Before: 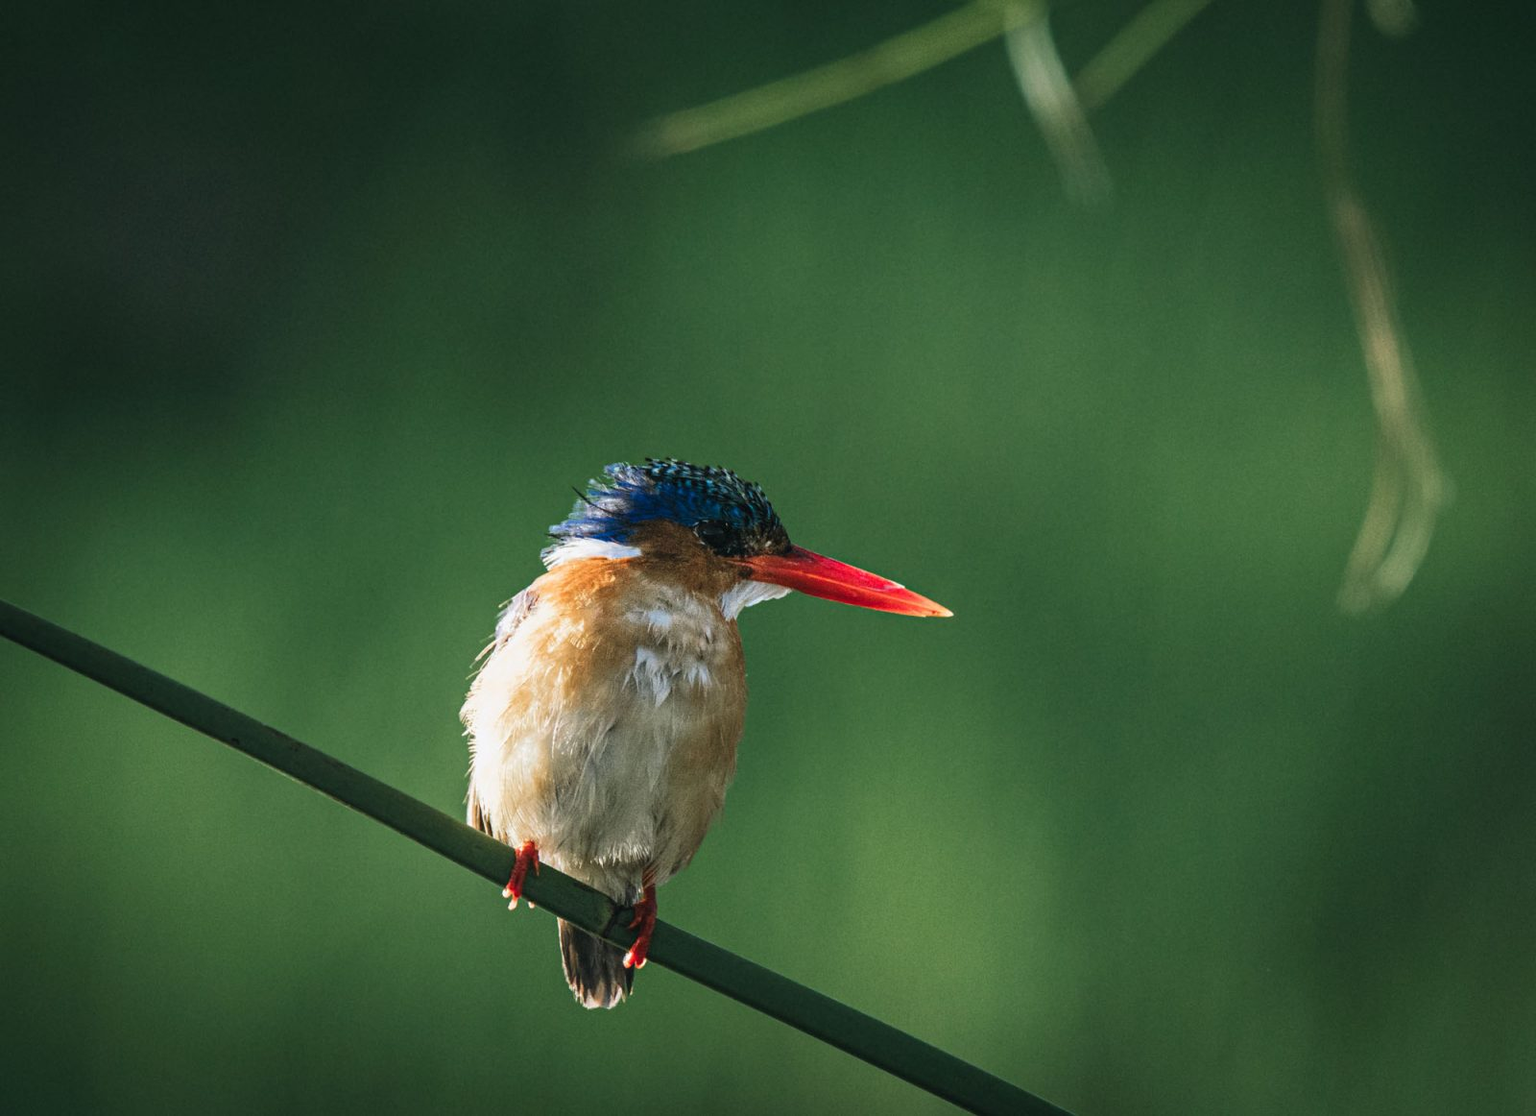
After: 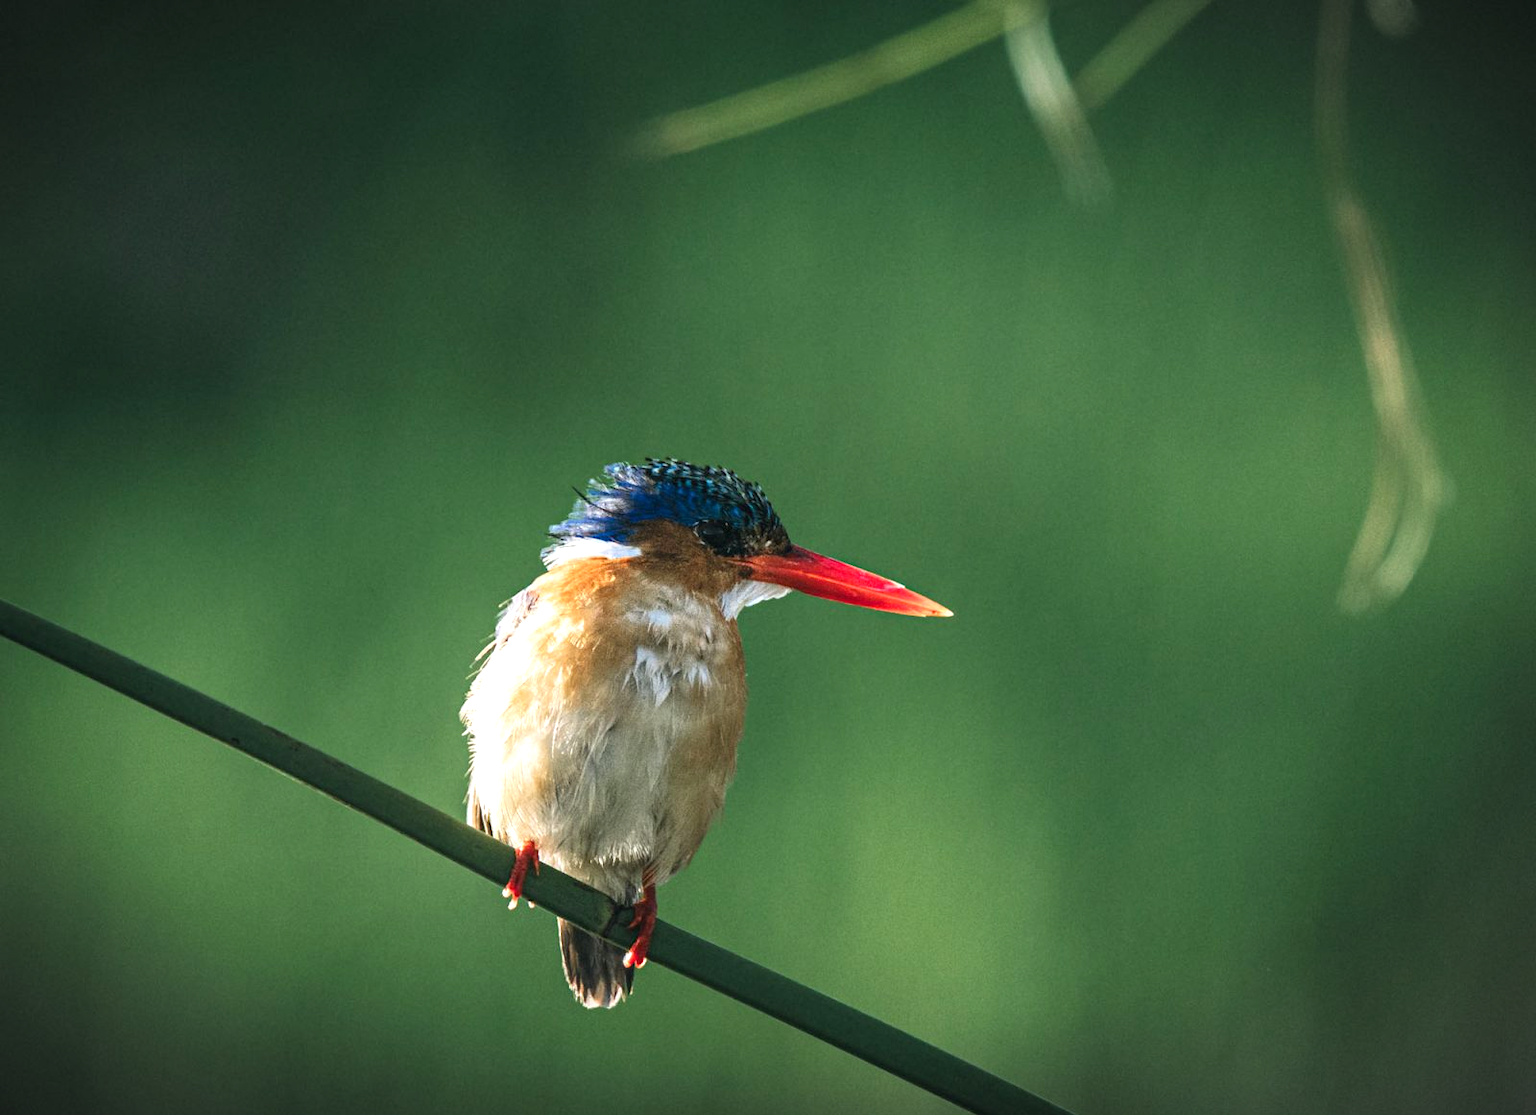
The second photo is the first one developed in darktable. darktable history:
vignetting: fall-off start 99.18%, saturation -0.654, center (-0.032, -0.049), width/height ratio 1.307
exposure: black level correction 0.001, exposure 0.499 EV, compensate highlight preservation false
